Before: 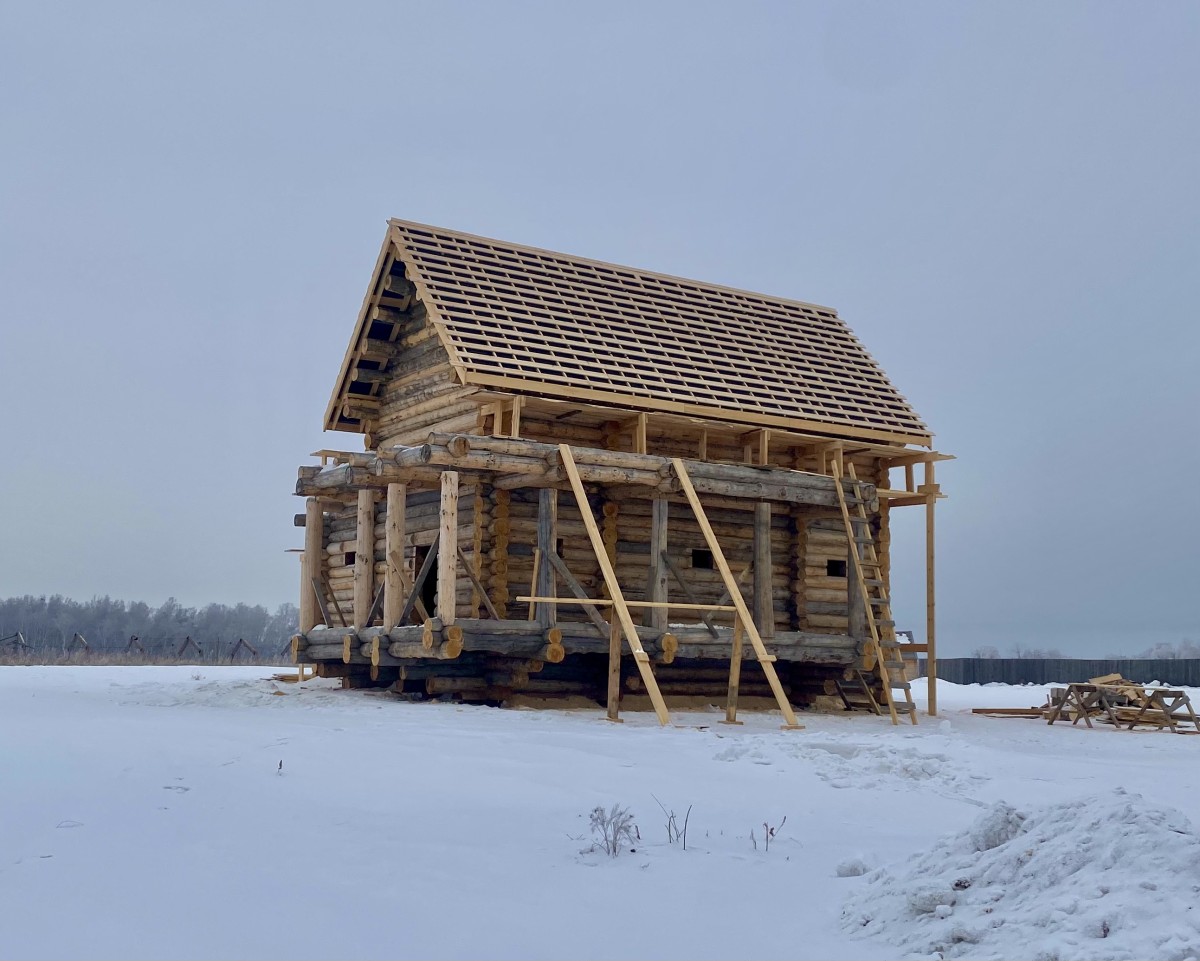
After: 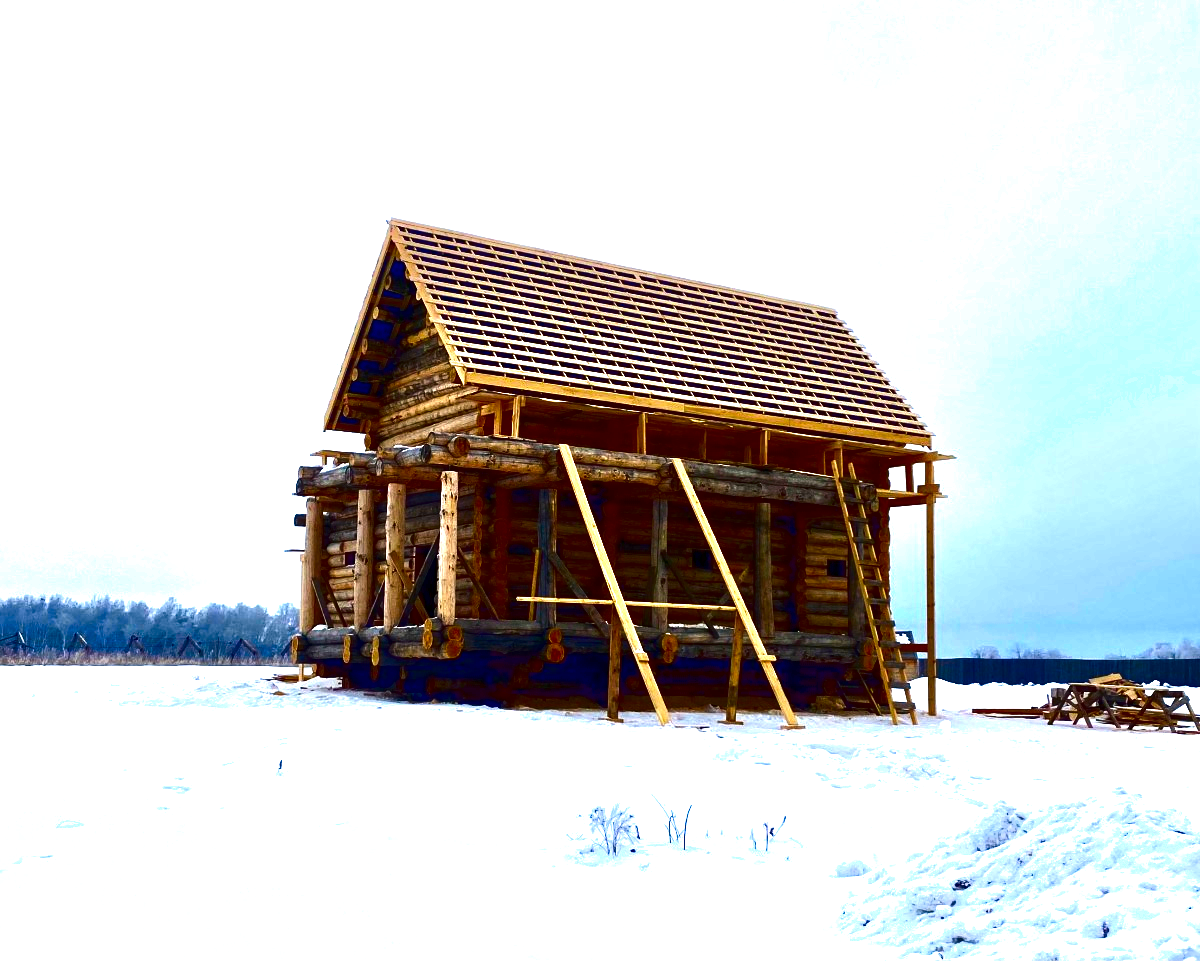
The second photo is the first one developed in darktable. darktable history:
shadows and highlights: shadows -68.71, highlights 36.38, soften with gaussian
exposure: black level correction 0, exposure 1.448 EV, compensate highlight preservation false
contrast brightness saturation: brightness -0.999, saturation 0.994
